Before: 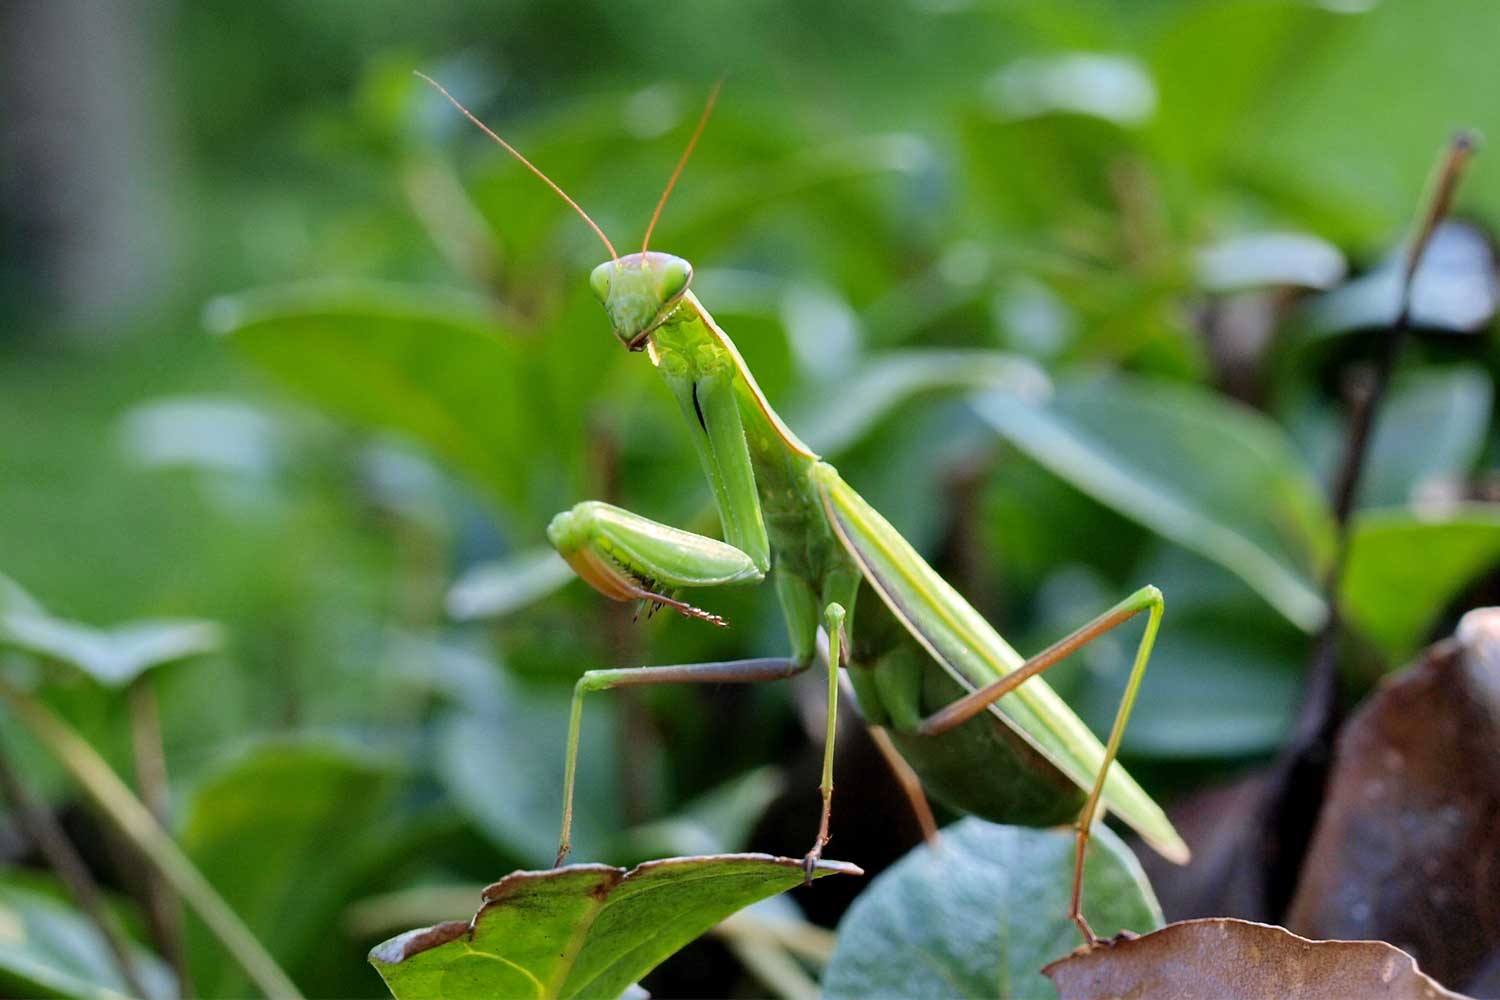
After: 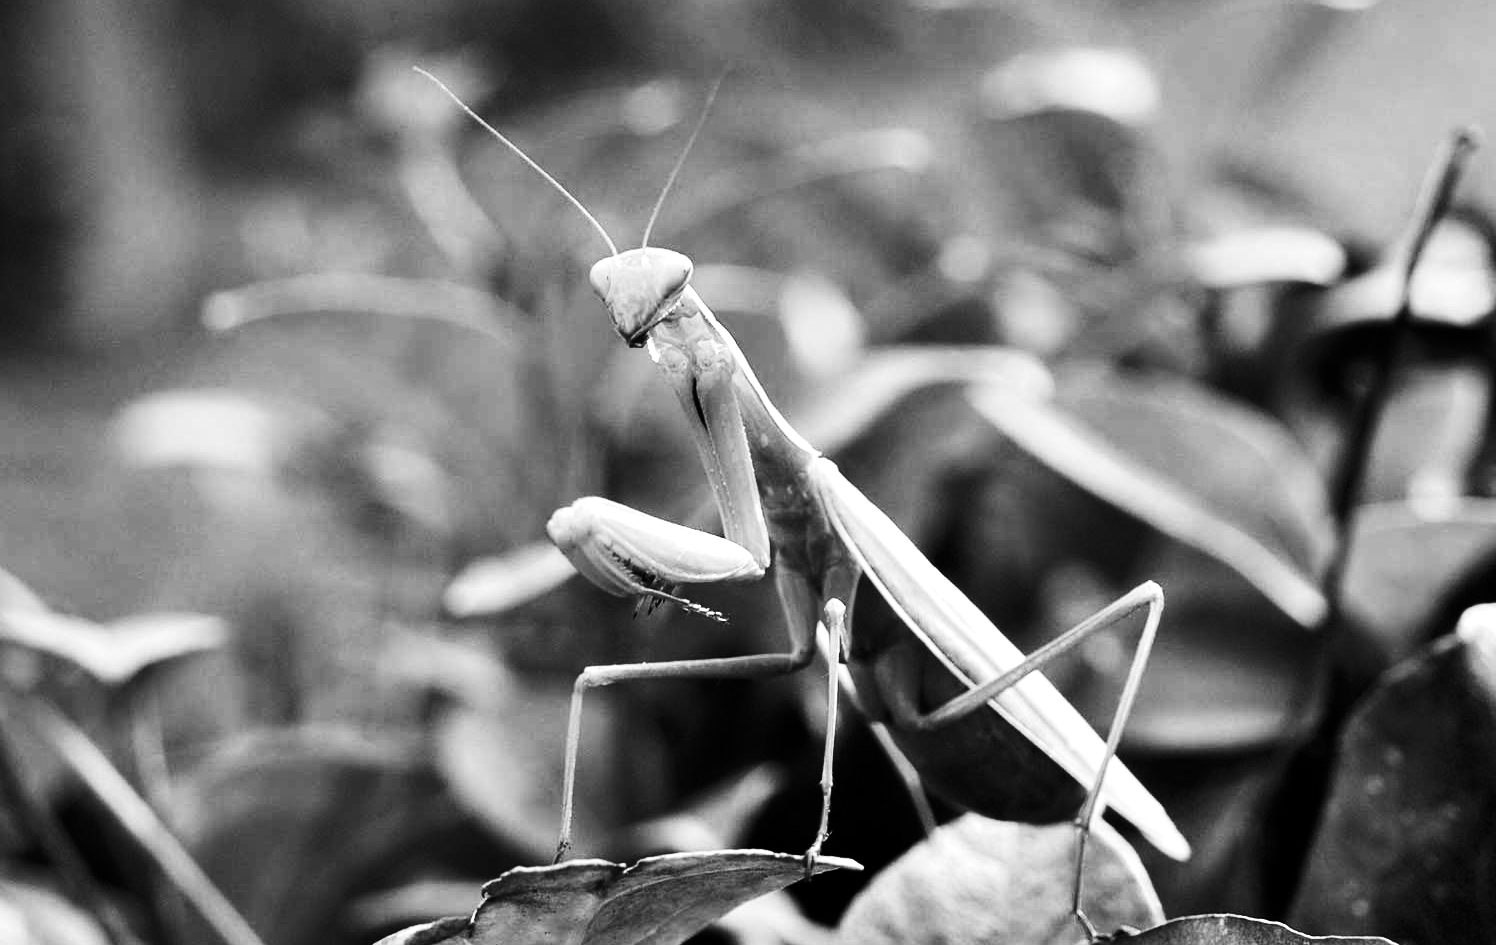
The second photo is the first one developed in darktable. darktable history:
monochrome: on, module defaults
color correction: highlights a* 15, highlights b* 31.55
crop: top 0.448%, right 0.264%, bottom 5.045%
tone equalizer: -8 EV -0.75 EV, -7 EV -0.7 EV, -6 EV -0.6 EV, -5 EV -0.4 EV, -3 EV 0.4 EV, -2 EV 0.6 EV, -1 EV 0.7 EV, +0 EV 0.75 EV, edges refinement/feathering 500, mask exposure compensation -1.57 EV, preserve details no
contrast brightness saturation: contrast 0.25, saturation -0.31
